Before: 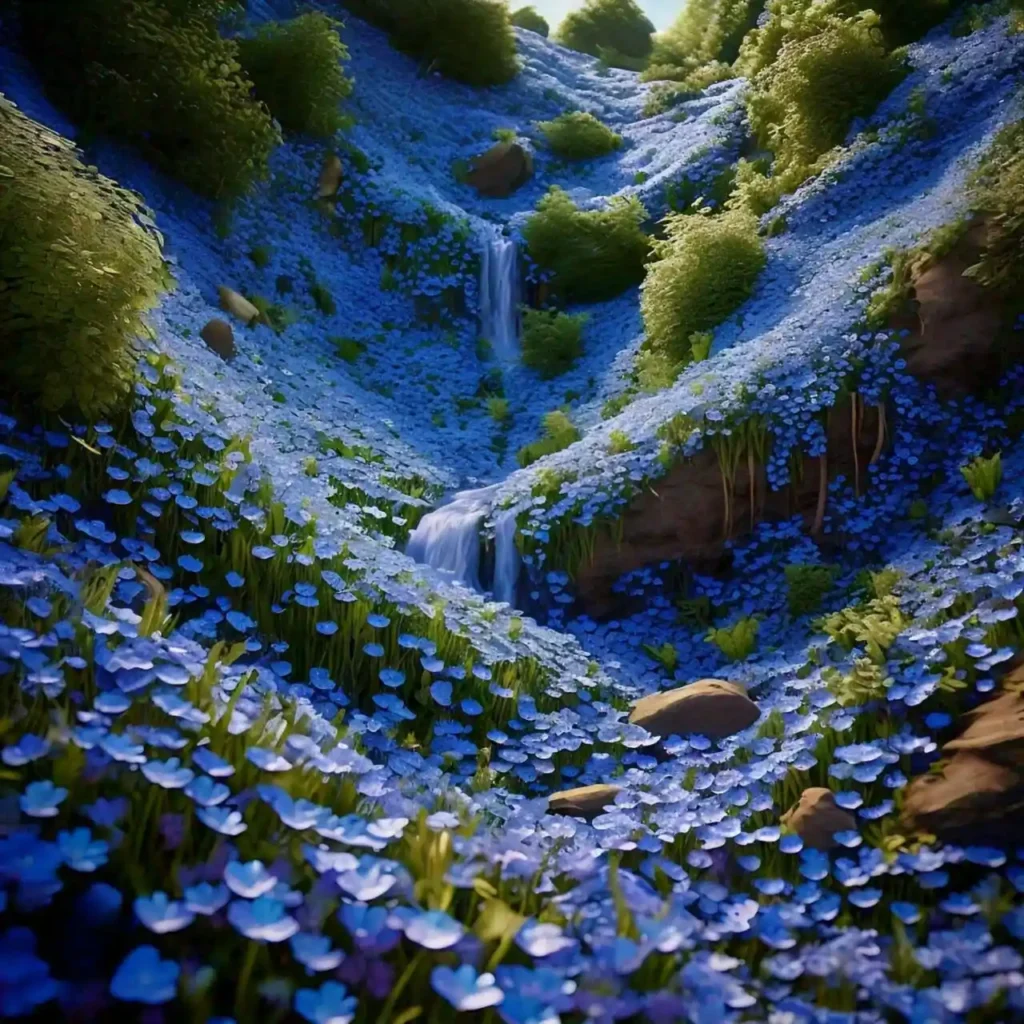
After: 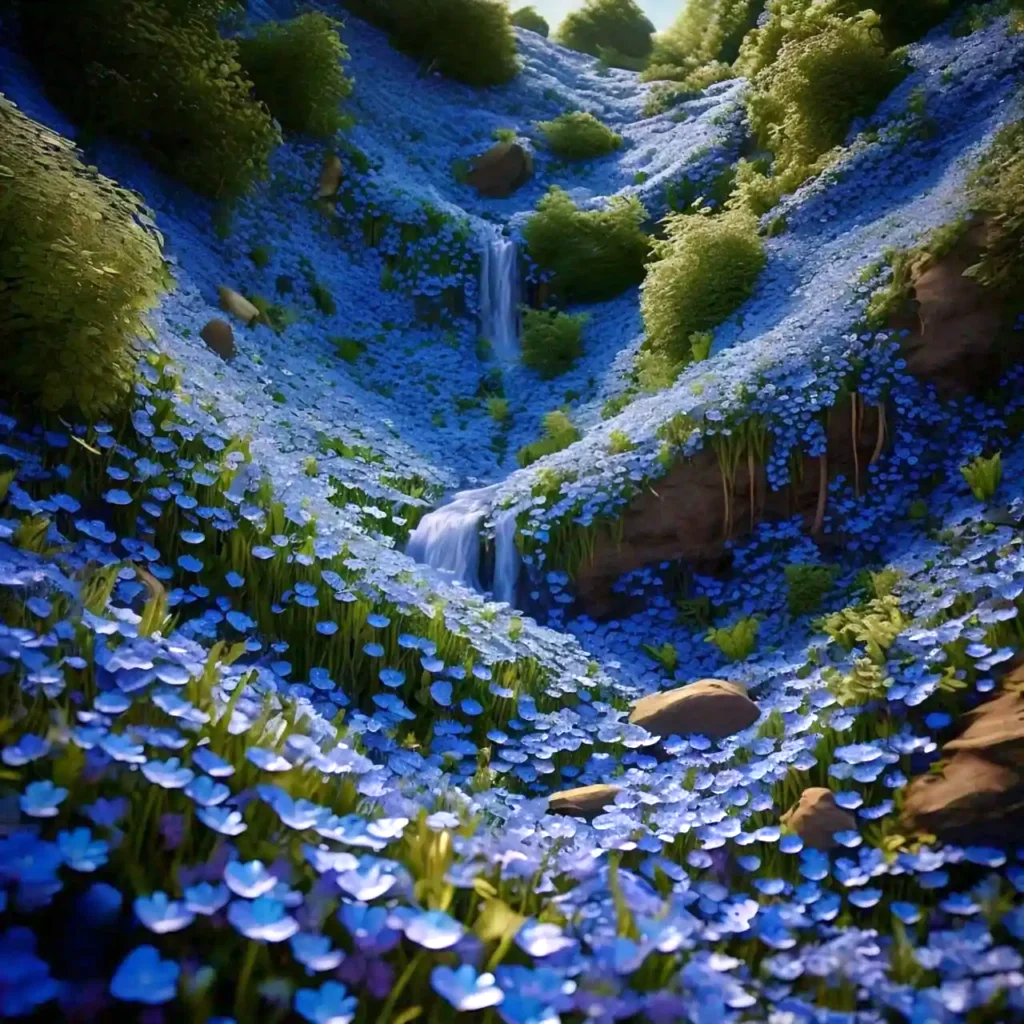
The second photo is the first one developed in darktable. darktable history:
graduated density: rotation -0.352°, offset 57.64
exposure: exposure 0.6 EV, compensate highlight preservation false
white balance: emerald 1
